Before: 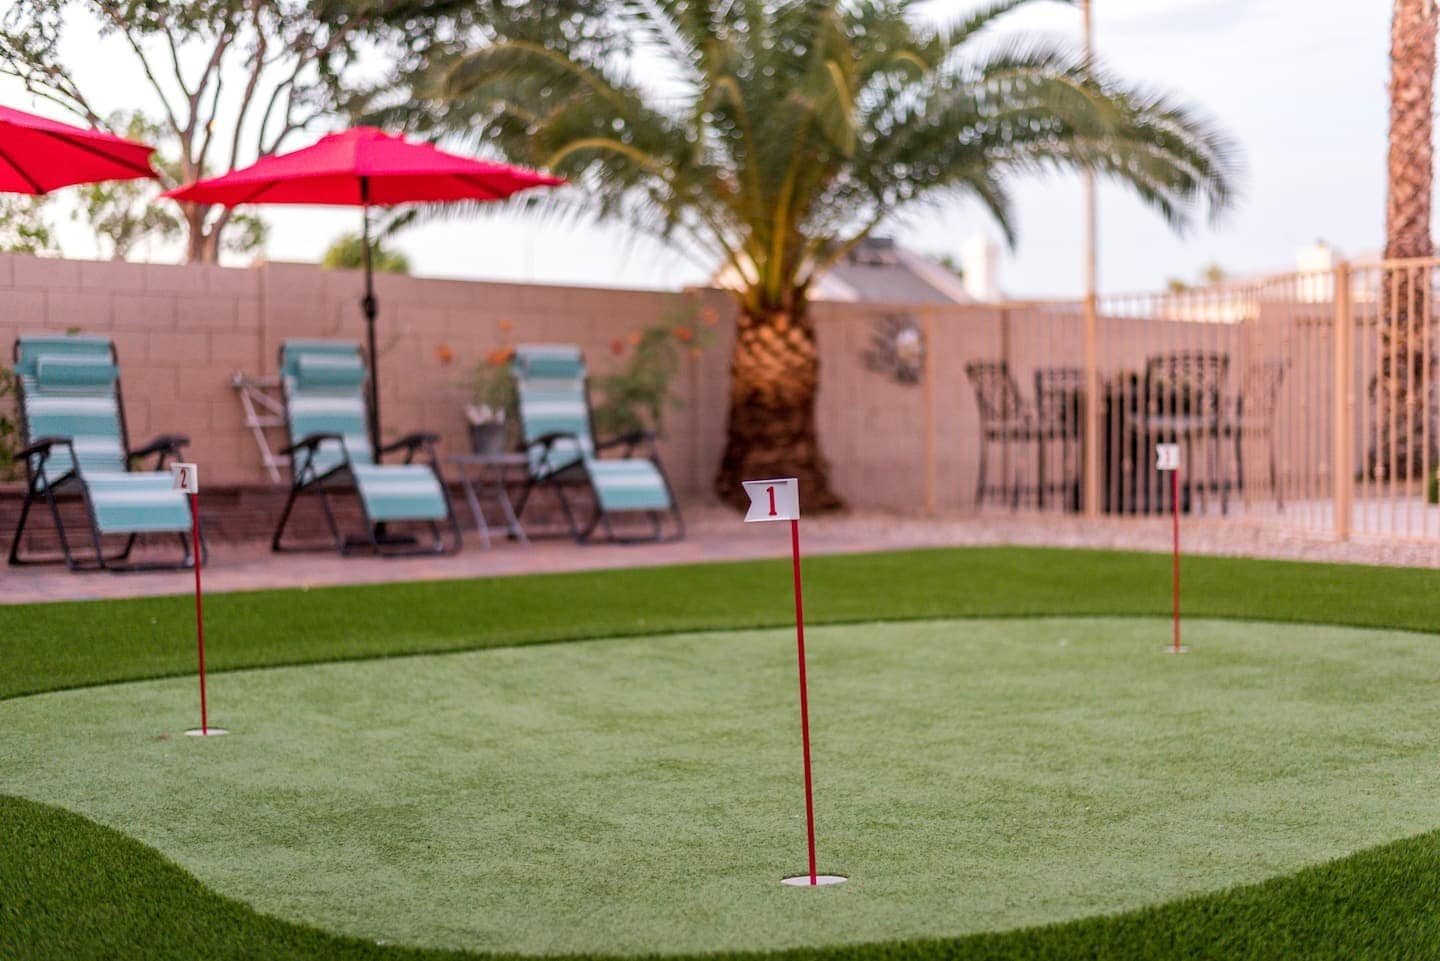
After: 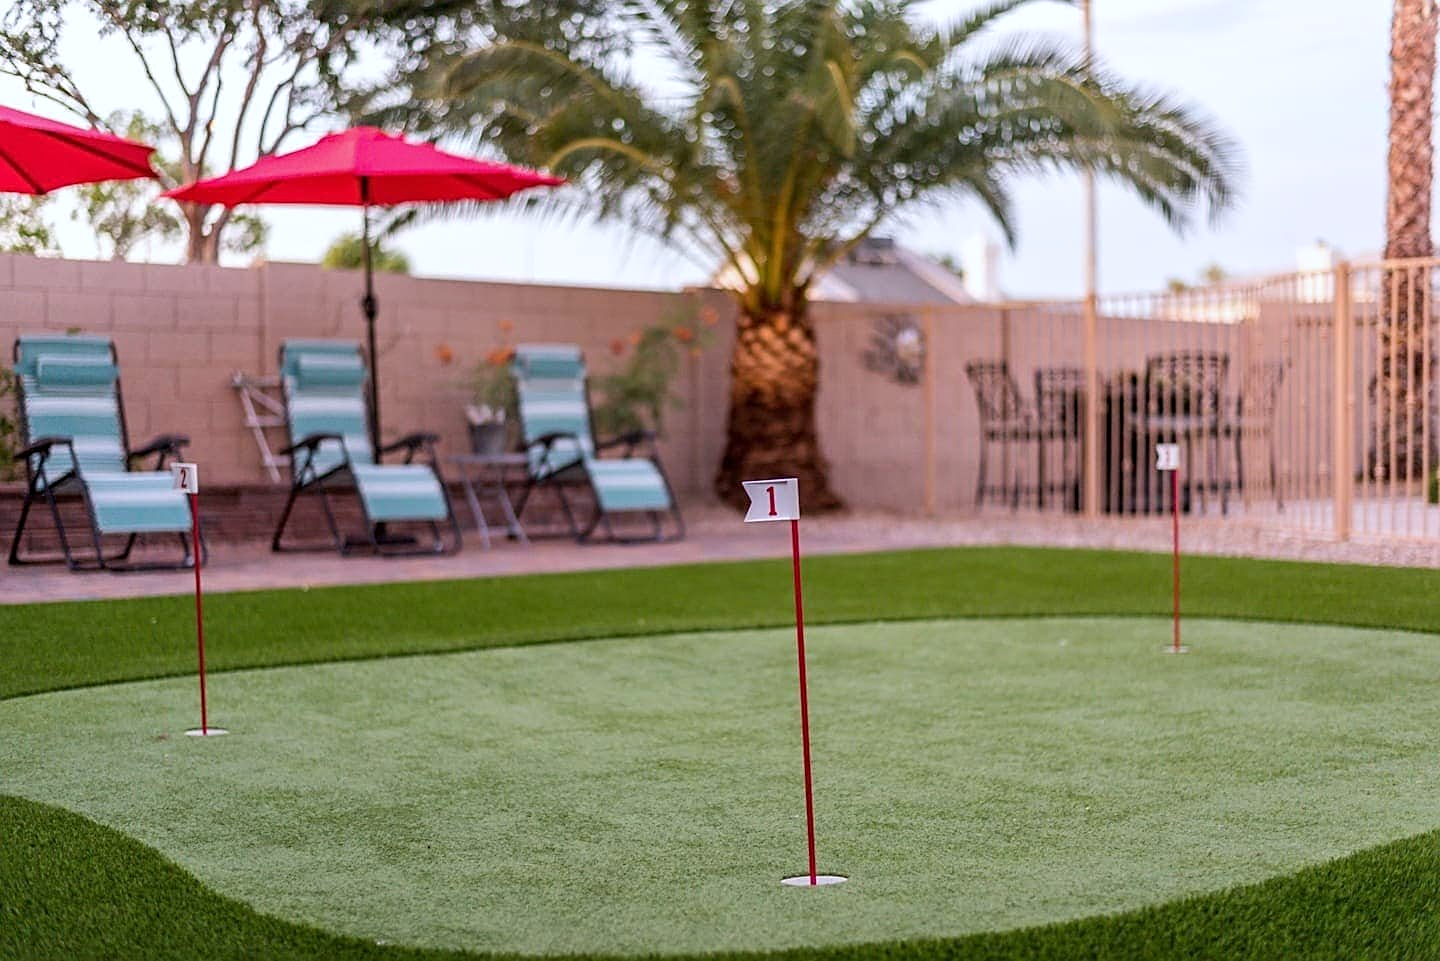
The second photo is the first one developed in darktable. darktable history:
sharpen: on, module defaults
white balance: red 0.974, blue 1.044
